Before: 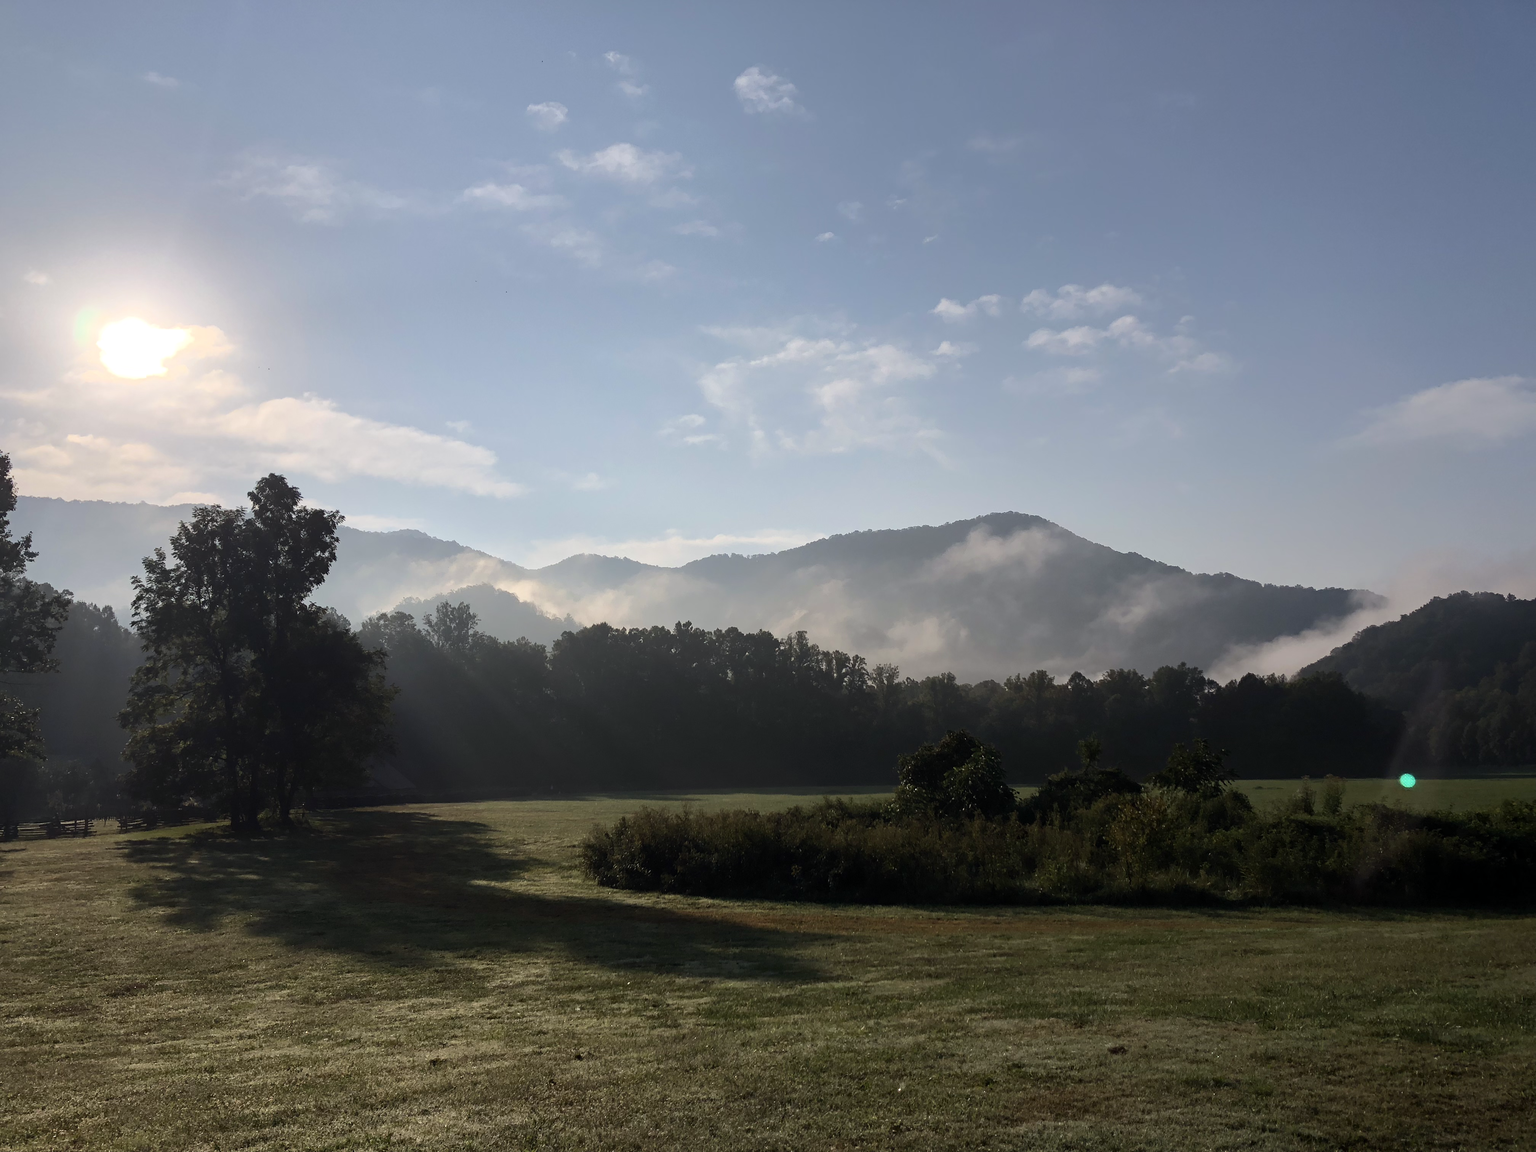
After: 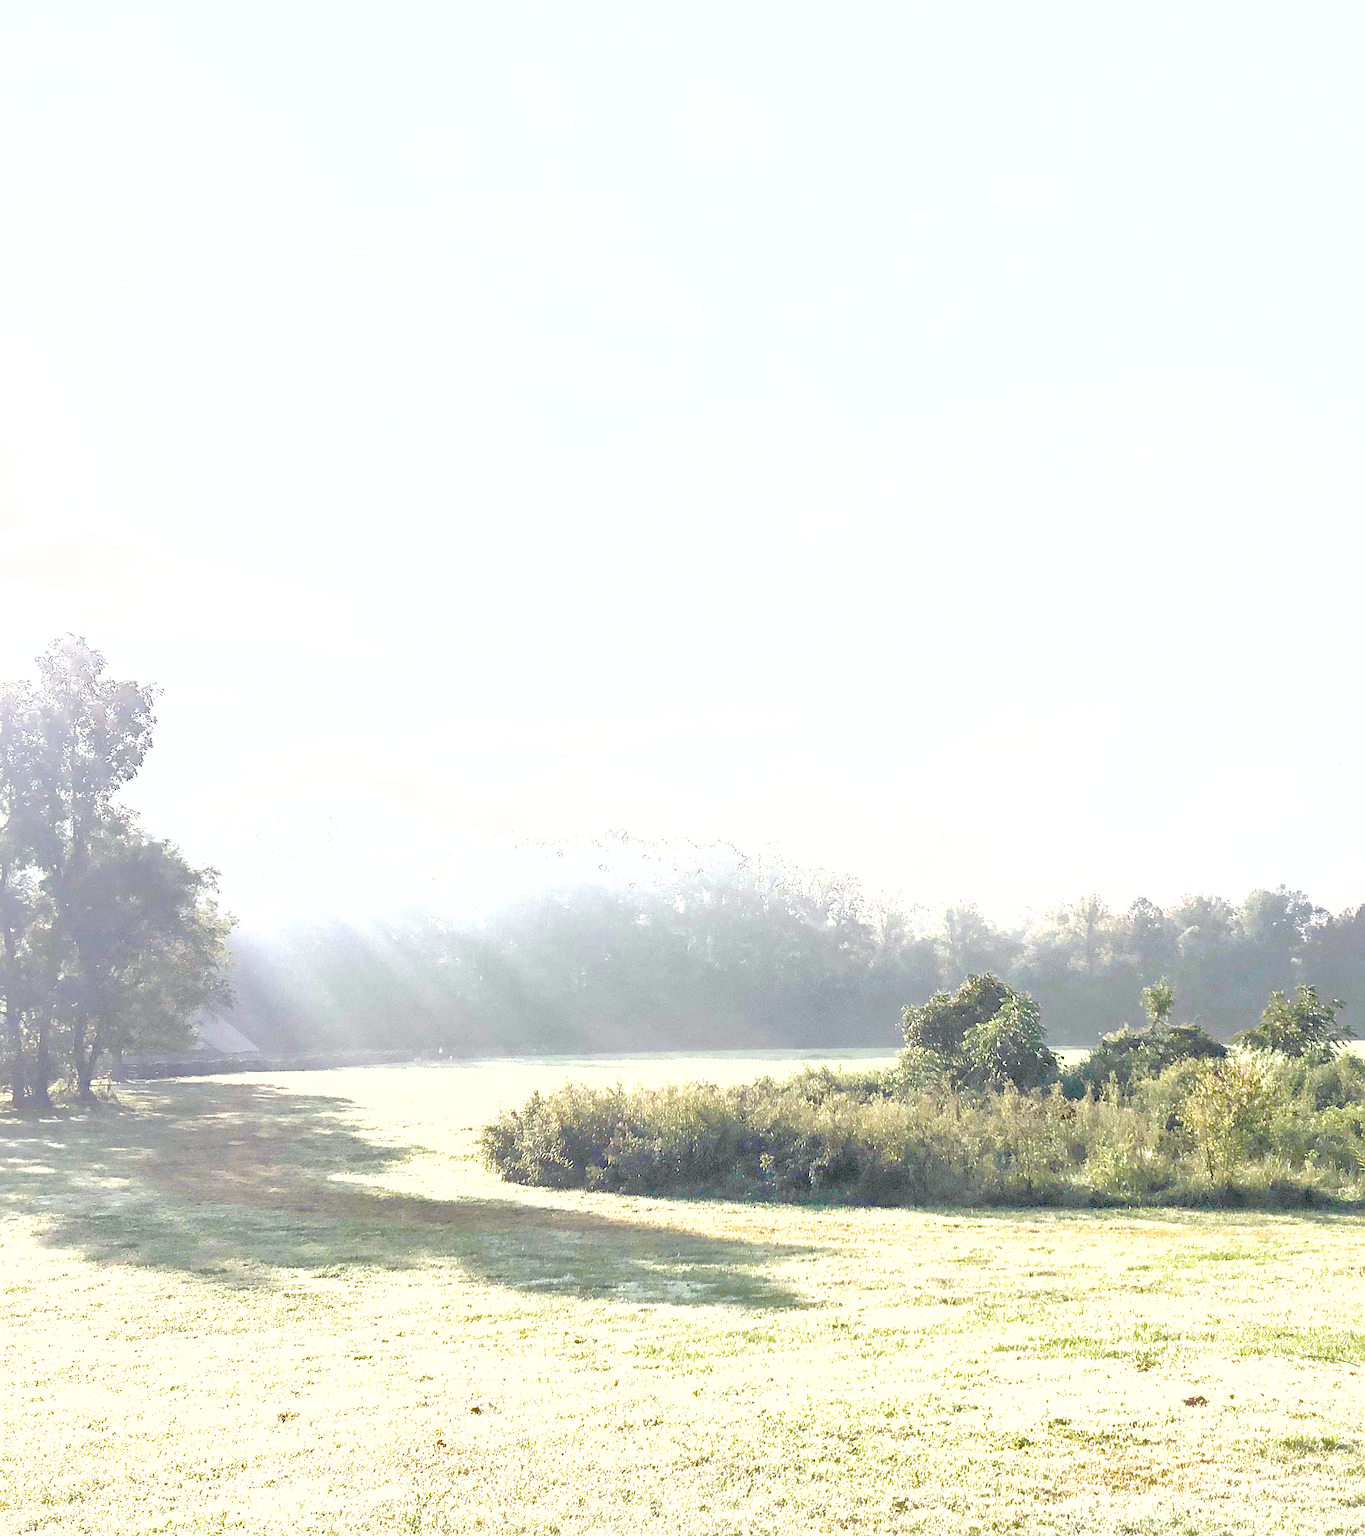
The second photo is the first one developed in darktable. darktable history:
exposure: exposure 2.25 EV, compensate highlight preservation false
crop and rotate: left 14.436%, right 18.898%
sharpen: on, module defaults
shadows and highlights: on, module defaults
